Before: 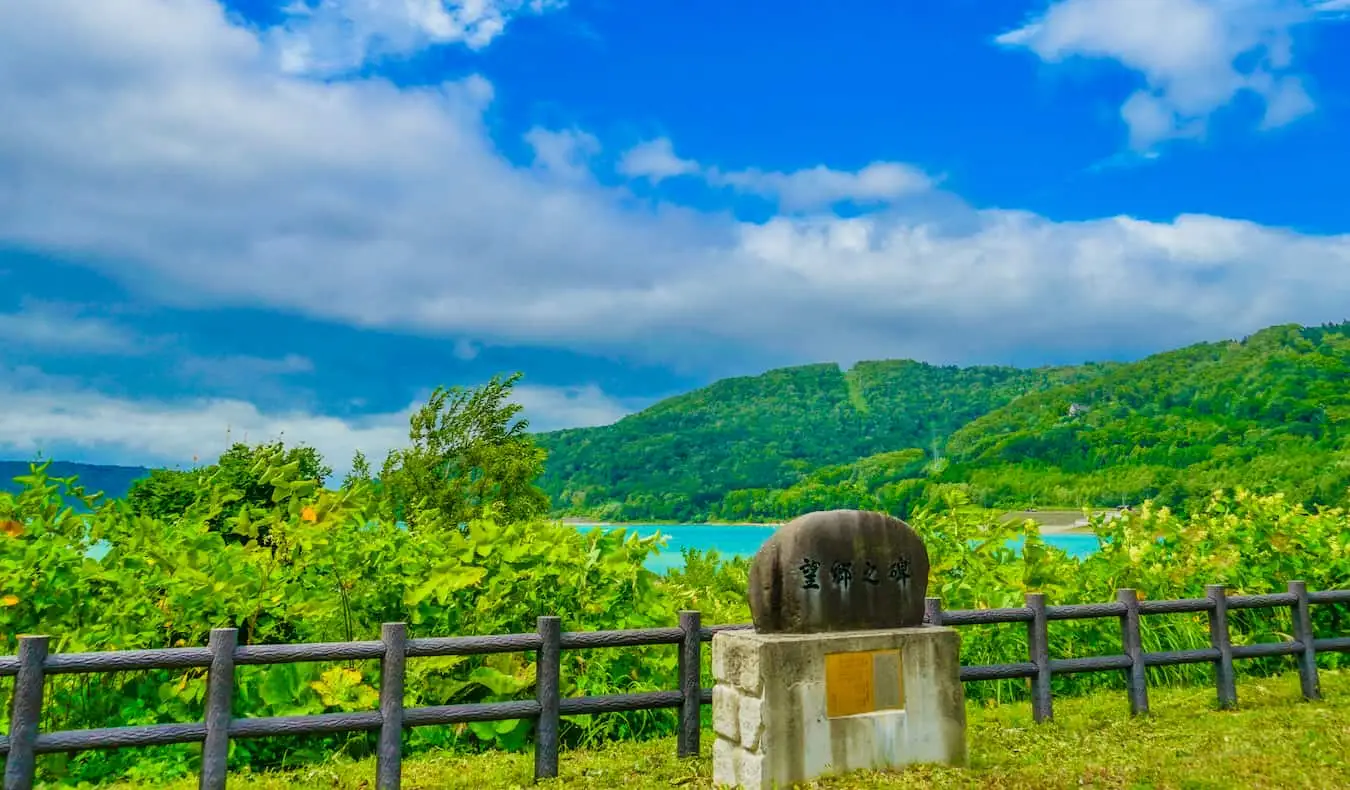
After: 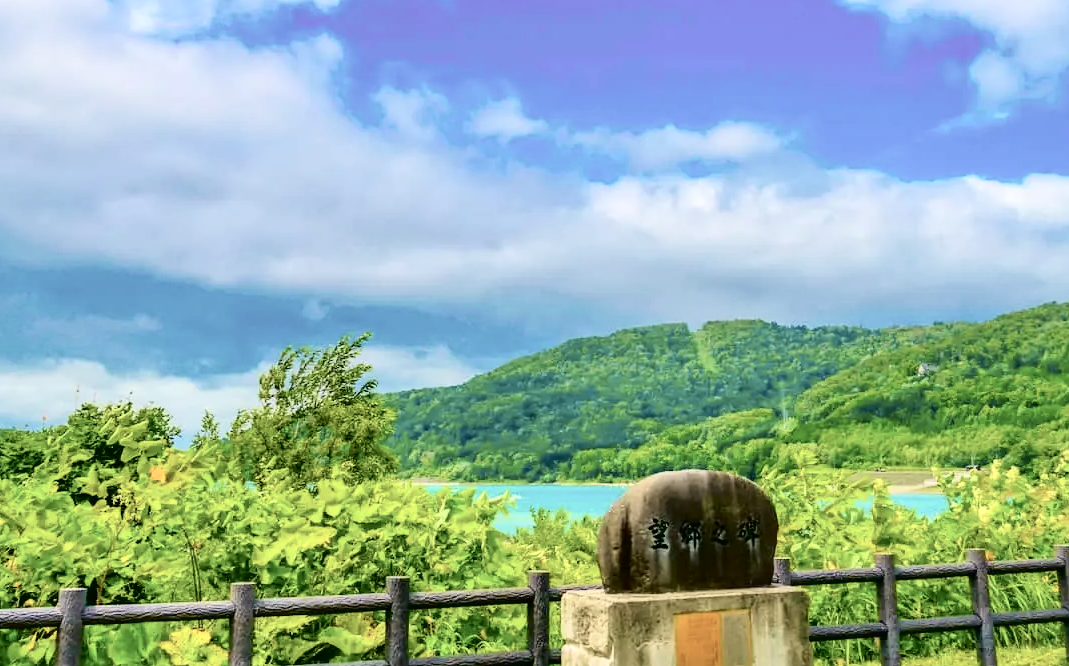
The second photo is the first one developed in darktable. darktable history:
crop: left 11.211%, top 5.069%, right 9.569%, bottom 10.577%
exposure: black level correction 0.003, exposure 0.386 EV, compensate exposure bias true, compensate highlight preservation false
color correction: highlights a* 5.57, highlights b* 5.26, saturation 0.638
tone curve: curves: ch0 [(0, 0.01) (0.133, 0.057) (0.338, 0.327) (0.494, 0.55) (0.726, 0.807) (1, 1)]; ch1 [(0, 0) (0.346, 0.324) (0.45, 0.431) (0.5, 0.5) (0.522, 0.517) (0.543, 0.578) (1, 1)]; ch2 [(0, 0) (0.44, 0.424) (0.501, 0.499) (0.564, 0.611) (0.622, 0.667) (0.707, 0.746) (1, 1)], color space Lab, independent channels, preserve colors none
